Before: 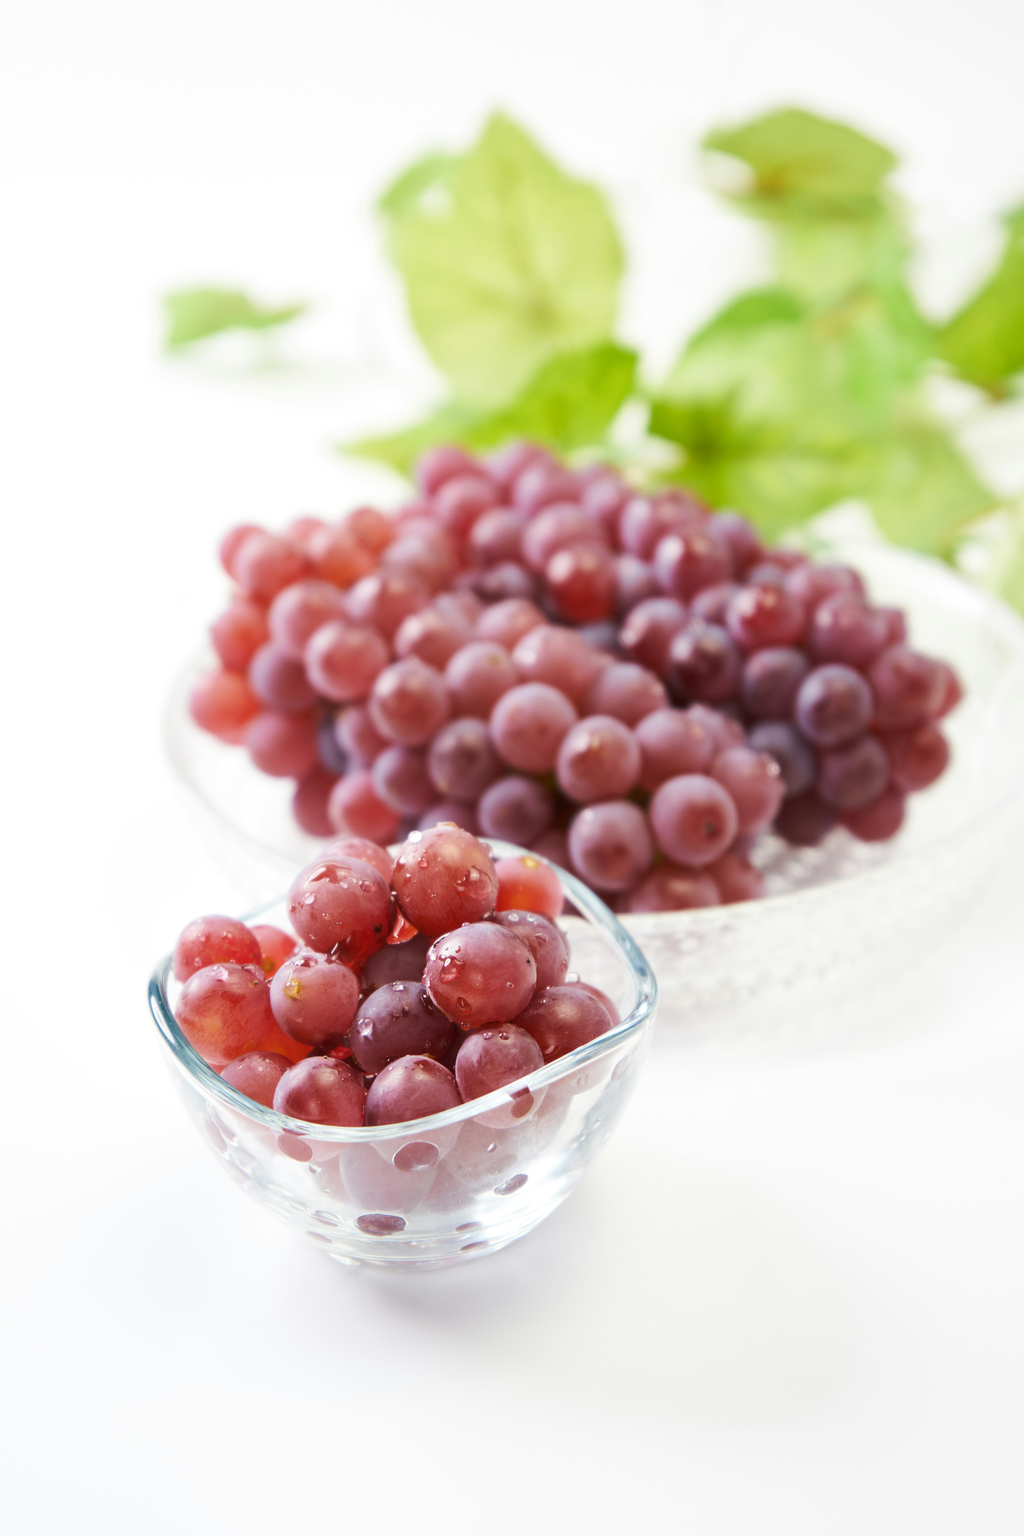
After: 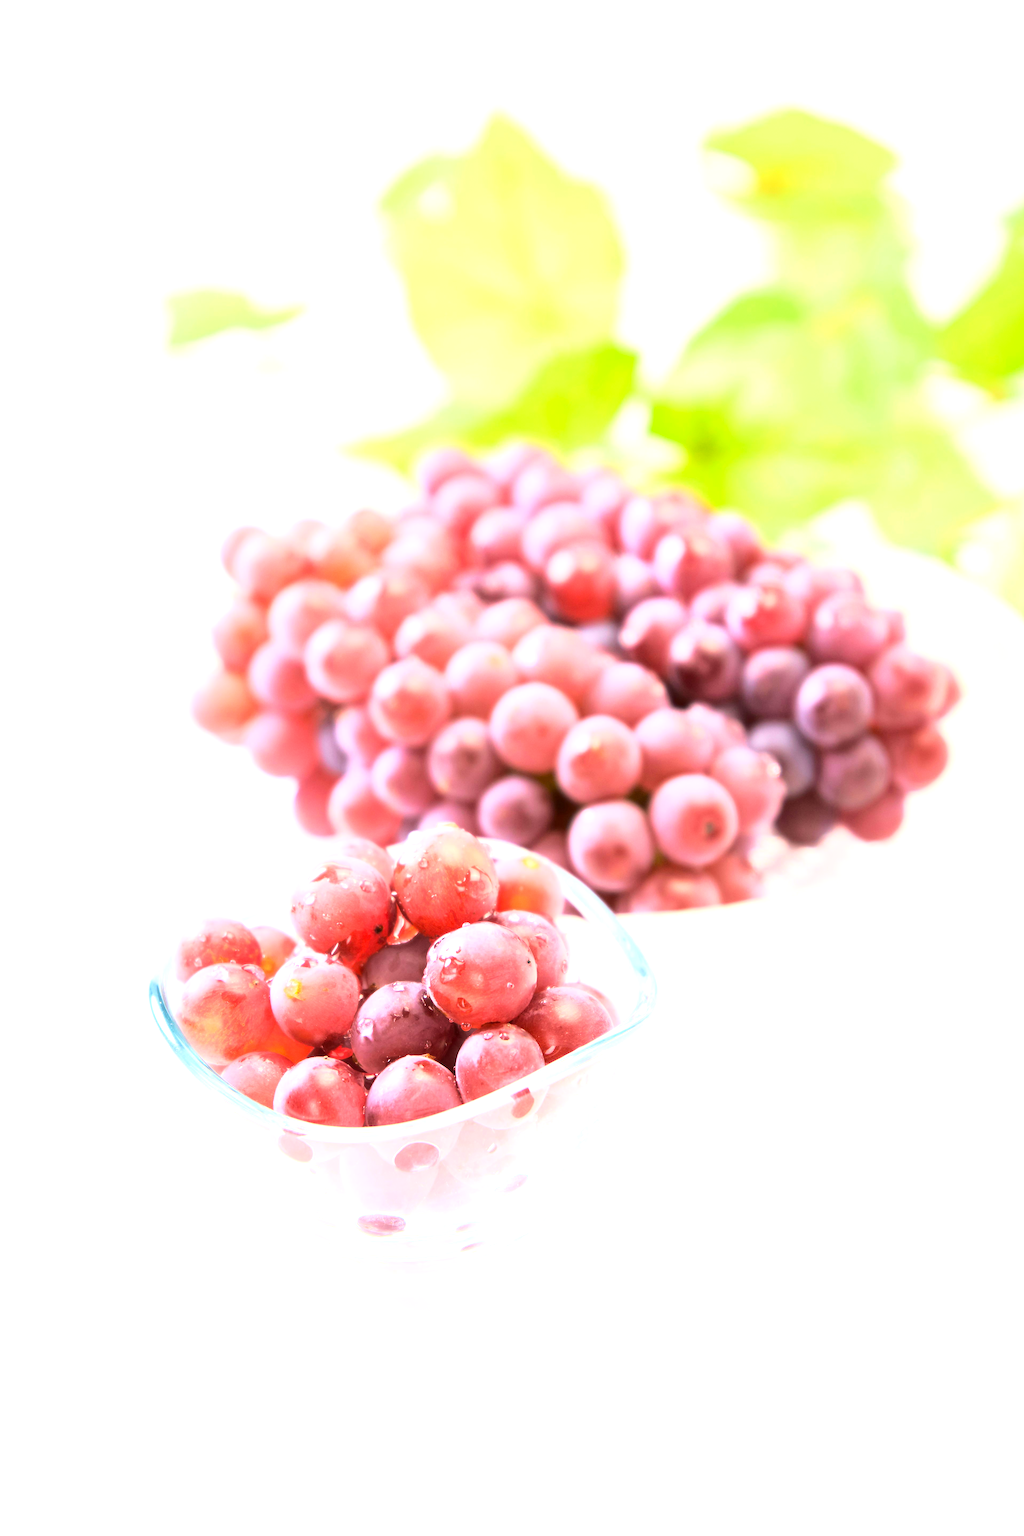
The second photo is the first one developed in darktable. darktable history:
base curve: curves: ch0 [(0, 0) (0.028, 0.03) (0.121, 0.232) (0.46, 0.748) (0.859, 0.968) (1, 1)]
exposure: black level correction 0.002, exposure 1 EV, compensate highlight preservation false
